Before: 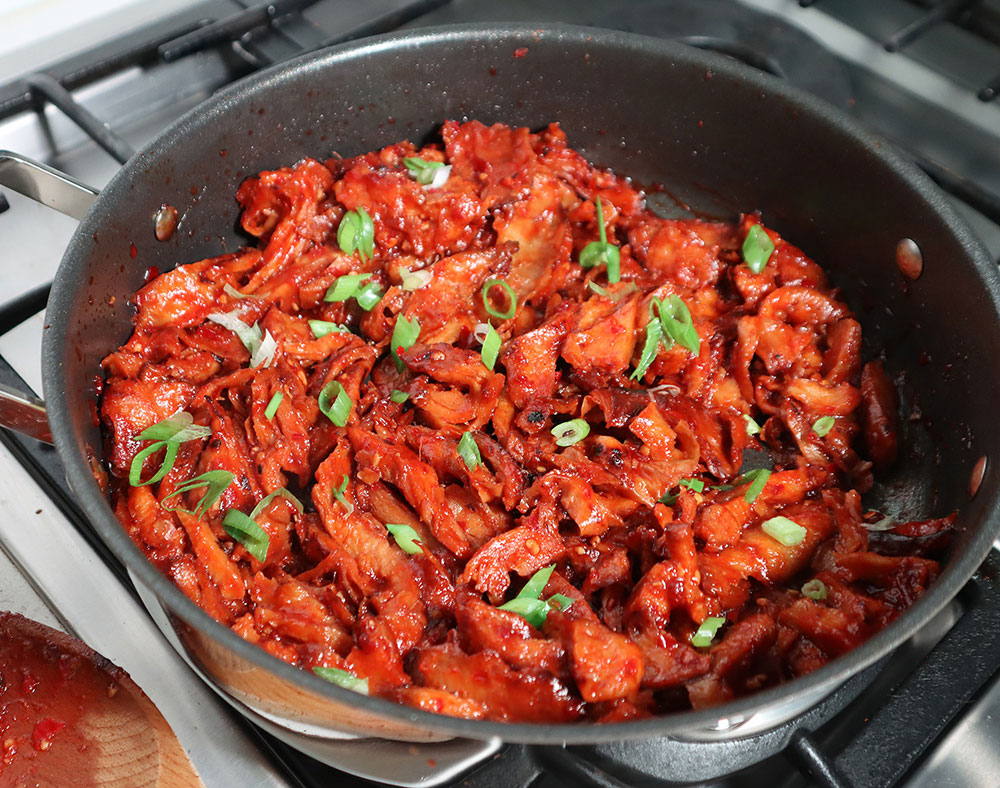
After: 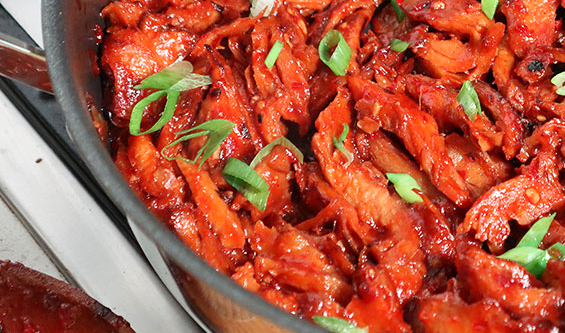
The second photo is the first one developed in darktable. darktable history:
crop: top 44.638%, right 43.463%, bottom 13.066%
levels: levels [0, 0.476, 0.951]
exposure: compensate exposure bias true, compensate highlight preservation false
